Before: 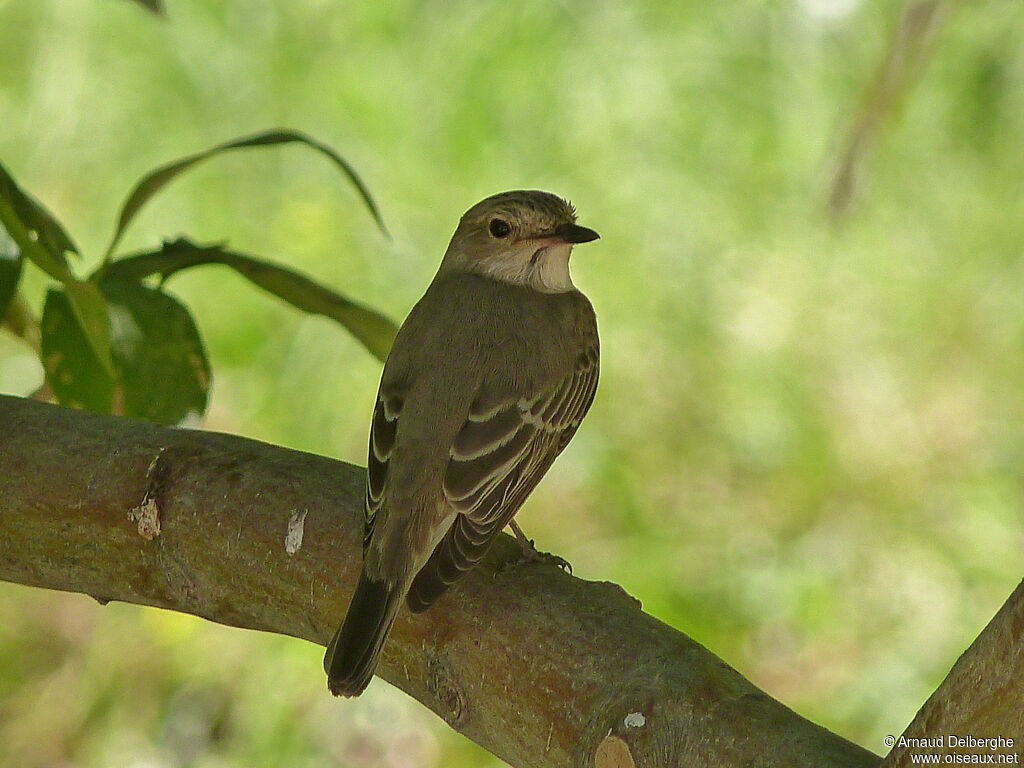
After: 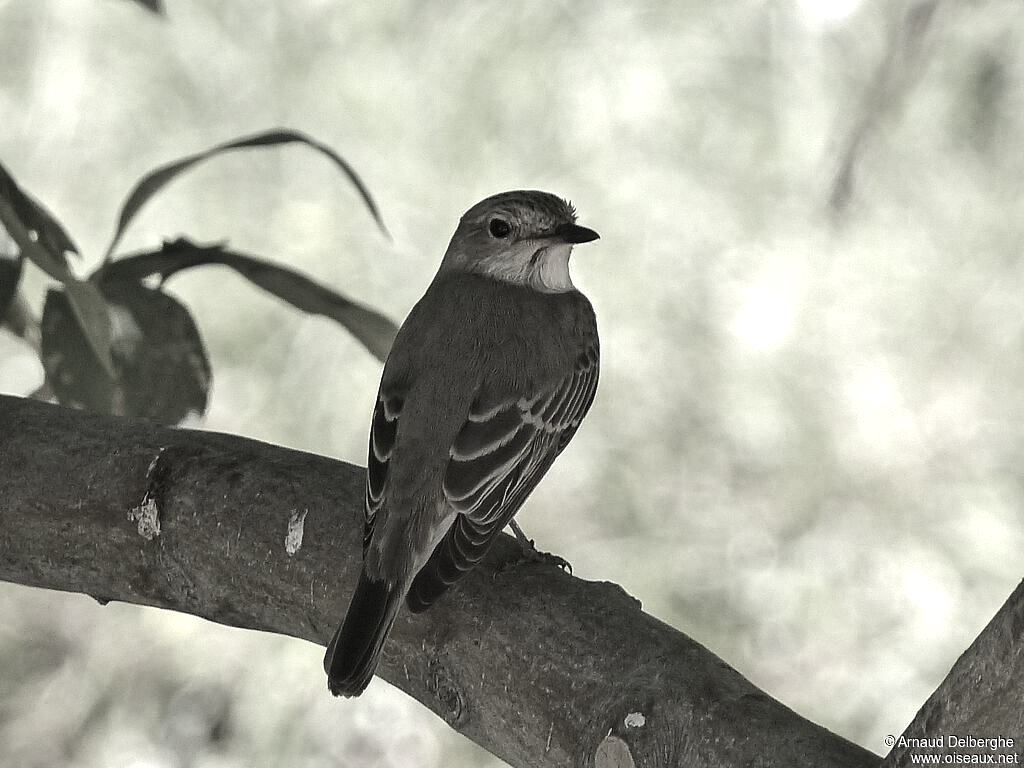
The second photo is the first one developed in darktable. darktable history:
tone equalizer: -8 EV -0.776 EV, -7 EV -0.721 EV, -6 EV -0.622 EV, -5 EV -0.387 EV, -3 EV 0.403 EV, -2 EV 0.6 EV, -1 EV 0.698 EV, +0 EV 0.771 EV, edges refinement/feathering 500, mask exposure compensation -1.57 EV, preserve details no
color correction: highlights b* 0.008, saturation 0.152
